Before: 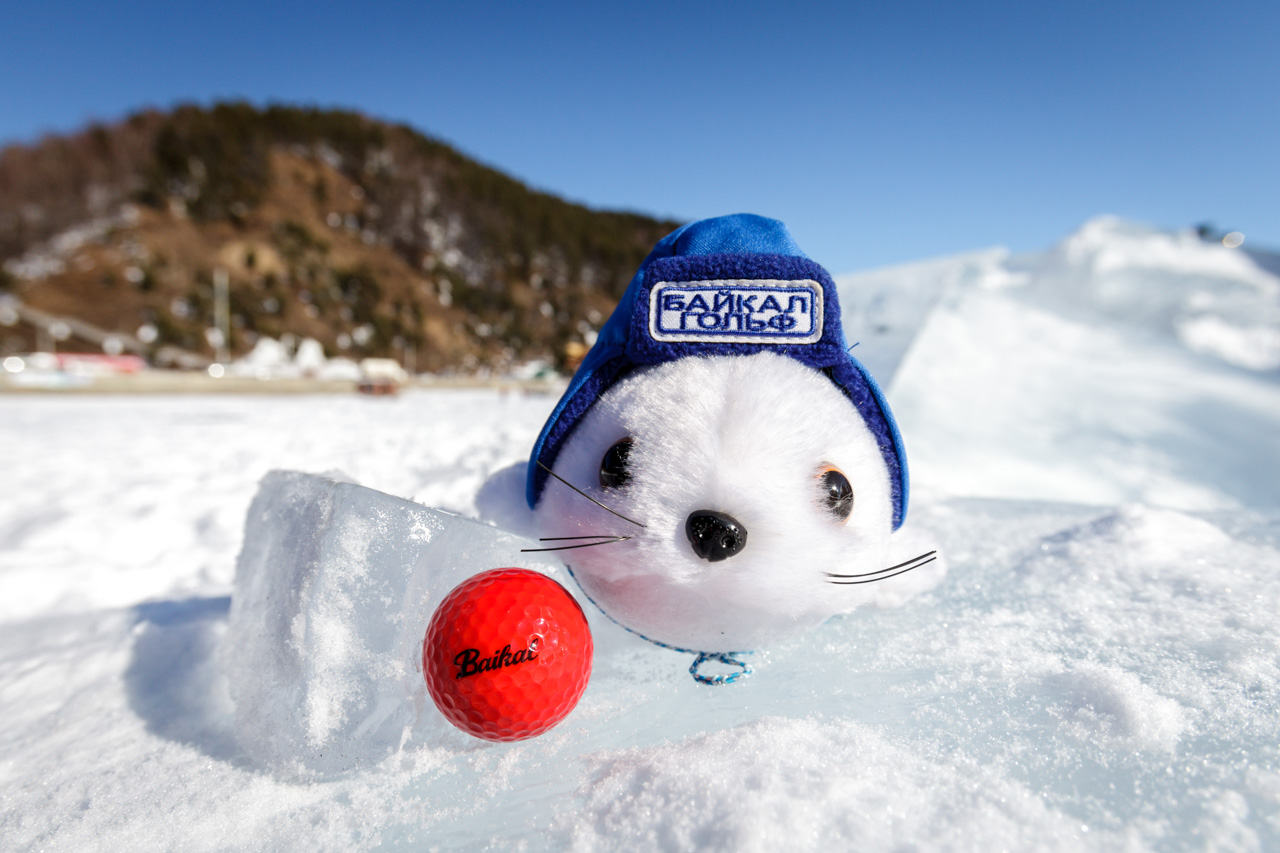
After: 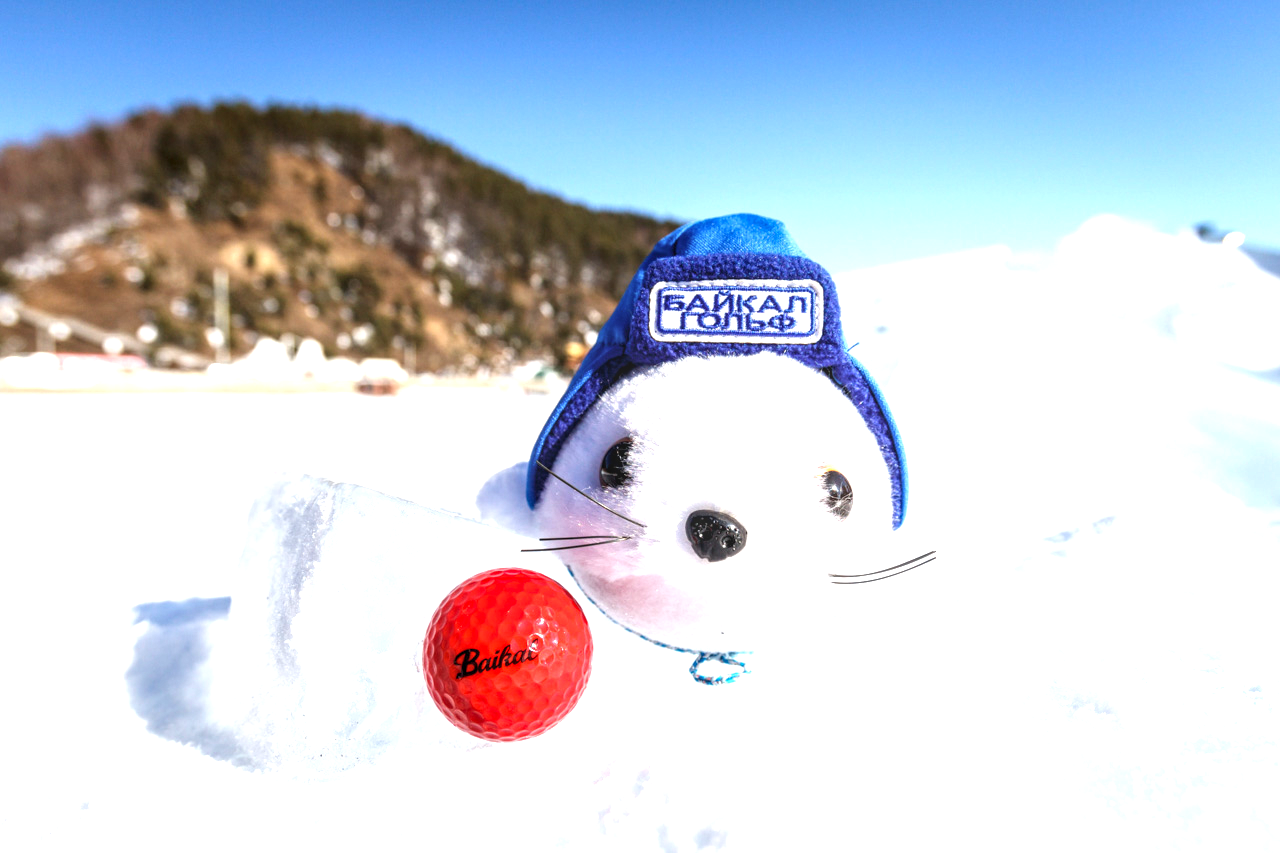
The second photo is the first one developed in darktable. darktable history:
exposure: black level correction 0, exposure 1.097 EV, compensate highlight preservation false
levels: levels [0, 0.492, 0.984]
local contrast: on, module defaults
